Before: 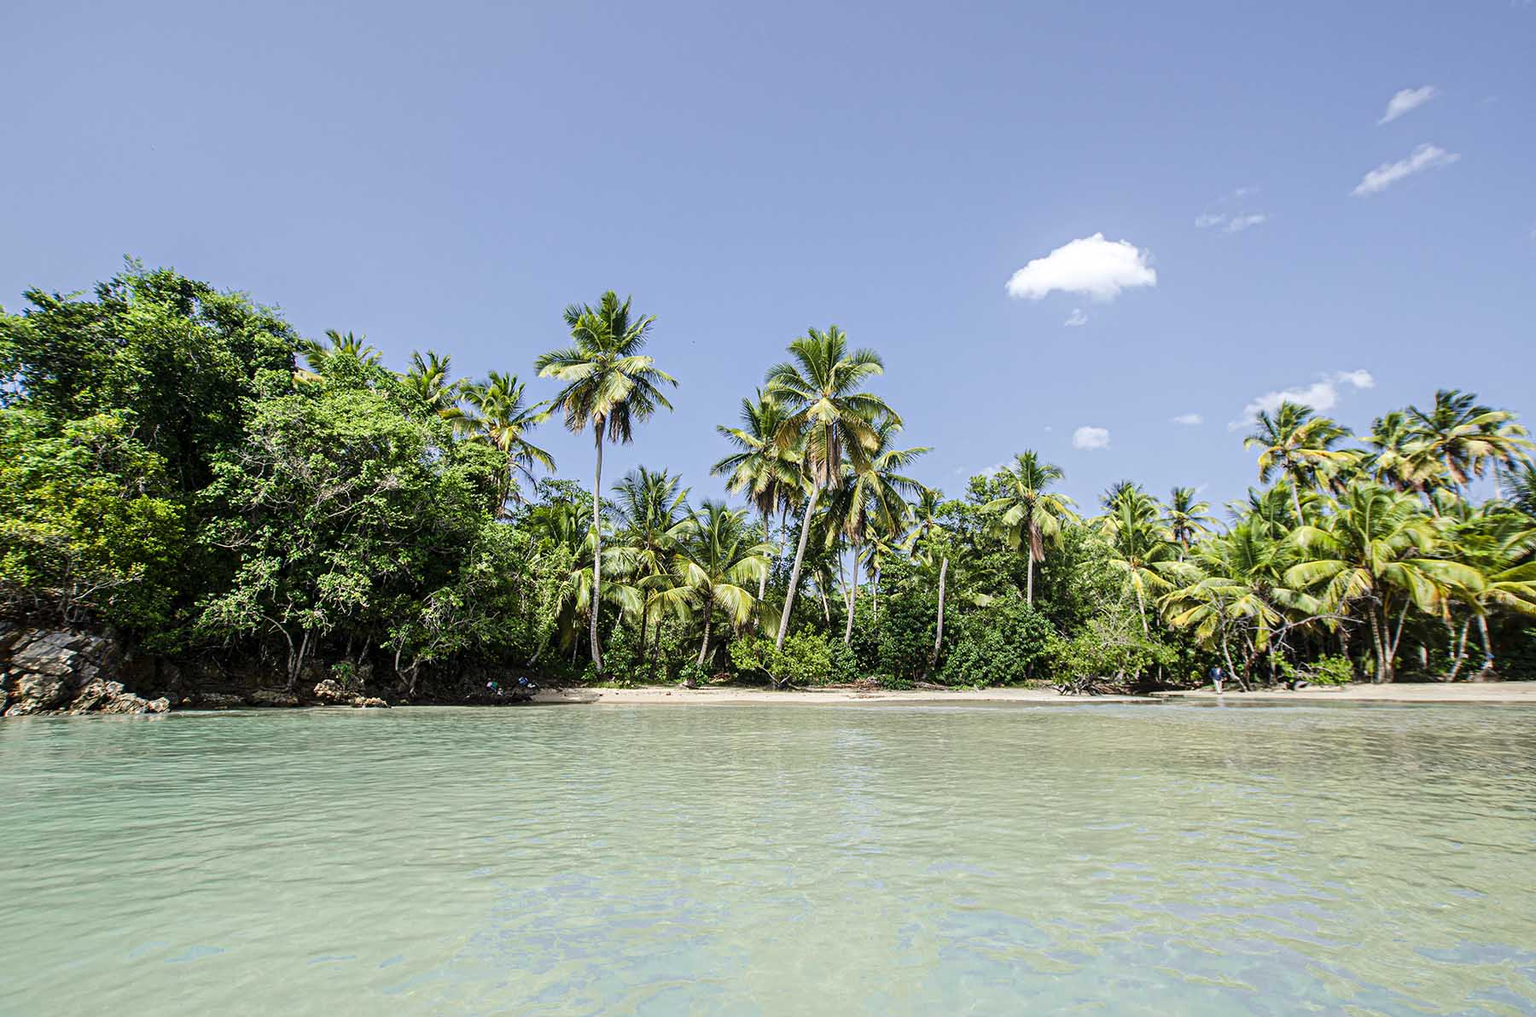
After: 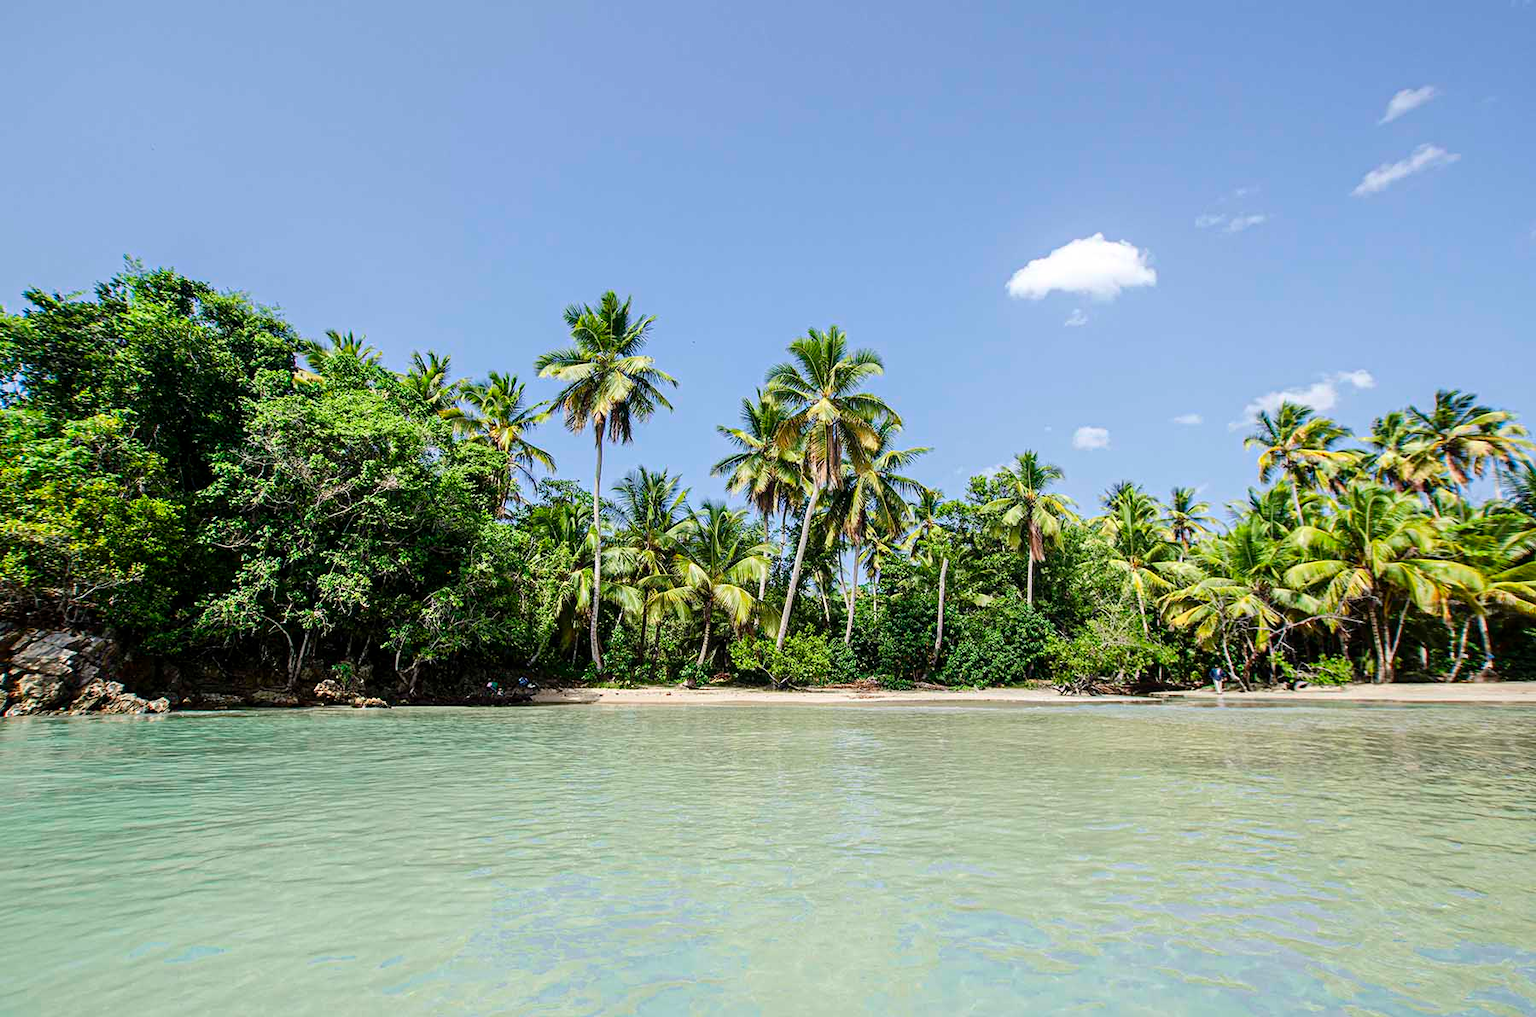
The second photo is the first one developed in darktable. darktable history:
contrast brightness saturation: contrast 0.04, saturation 0.16
